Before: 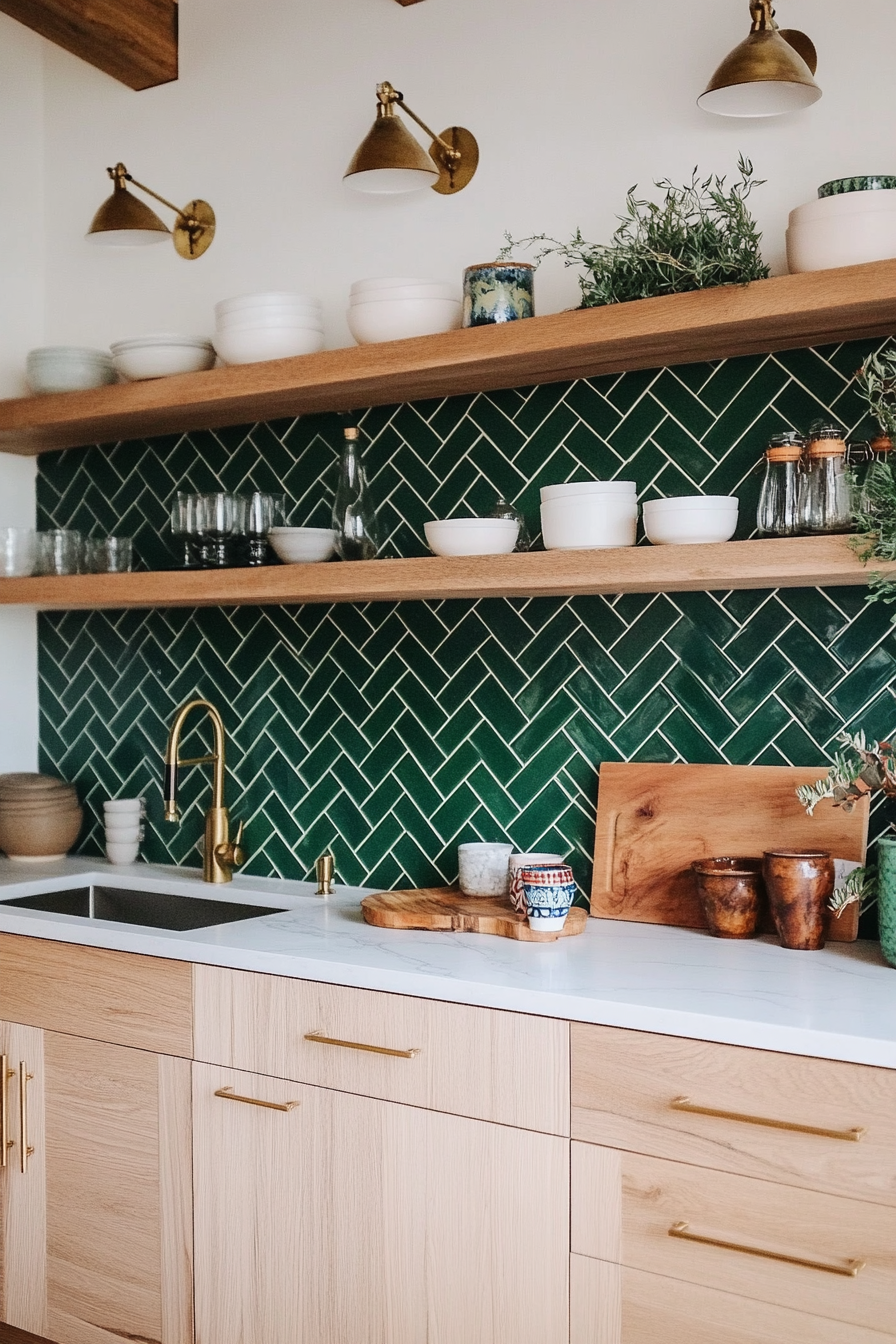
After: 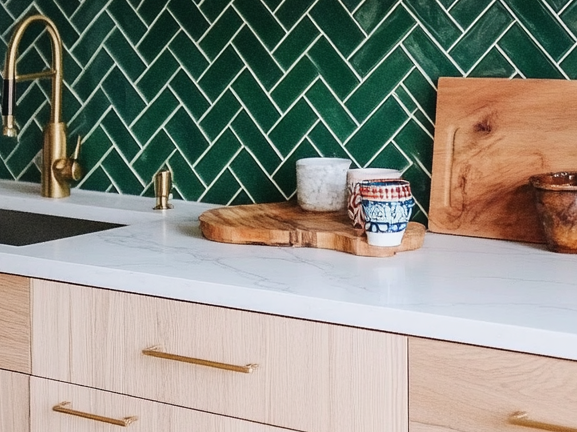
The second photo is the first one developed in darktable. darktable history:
crop: left 18.175%, top 50.985%, right 17.366%, bottom 16.82%
